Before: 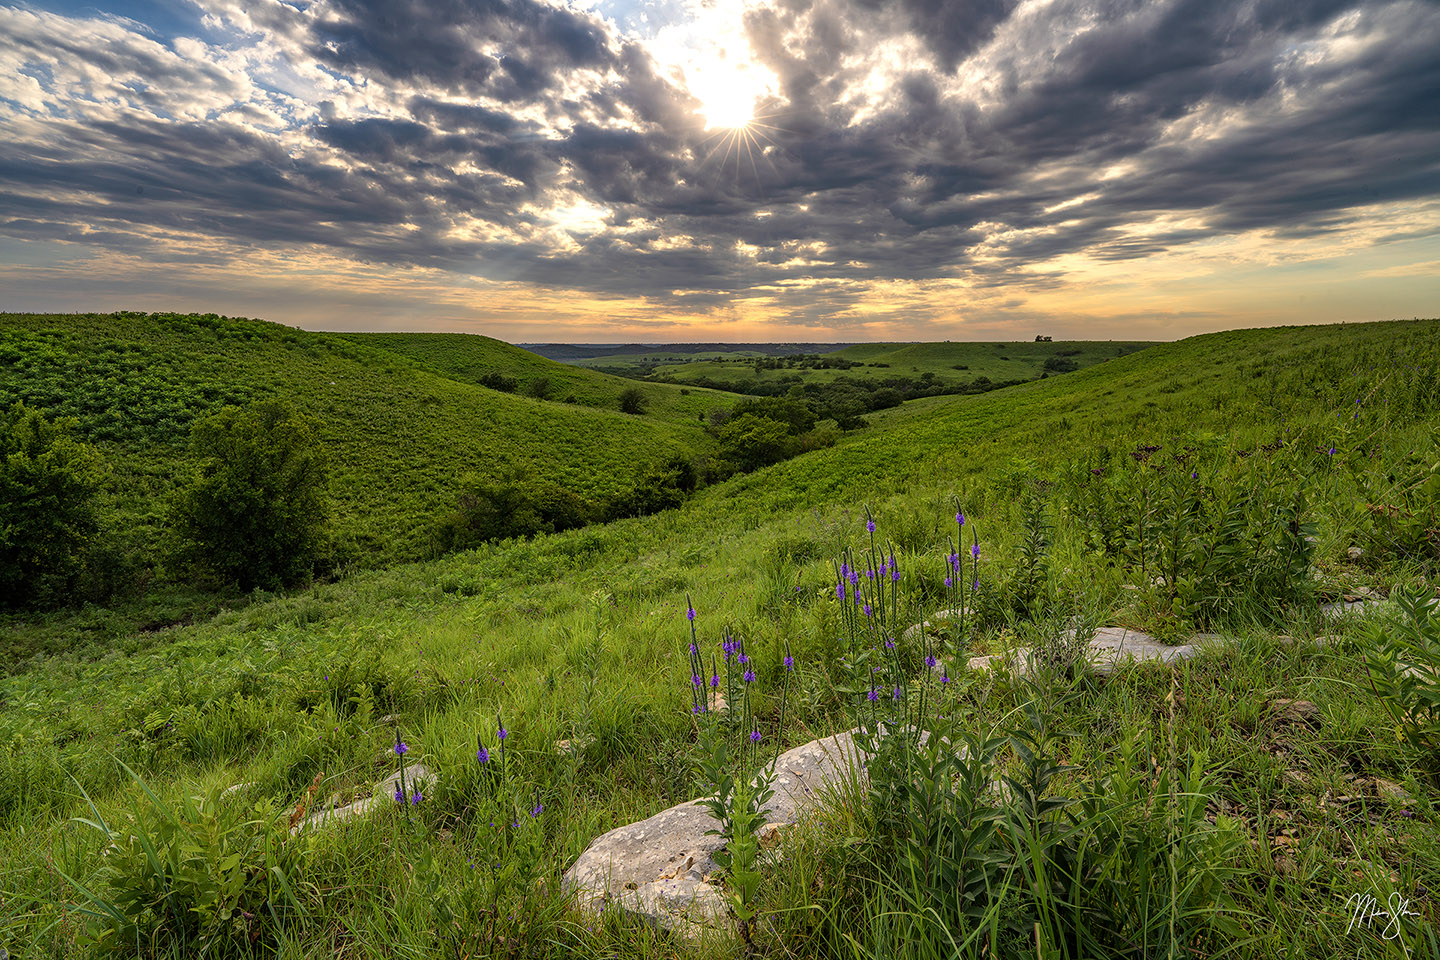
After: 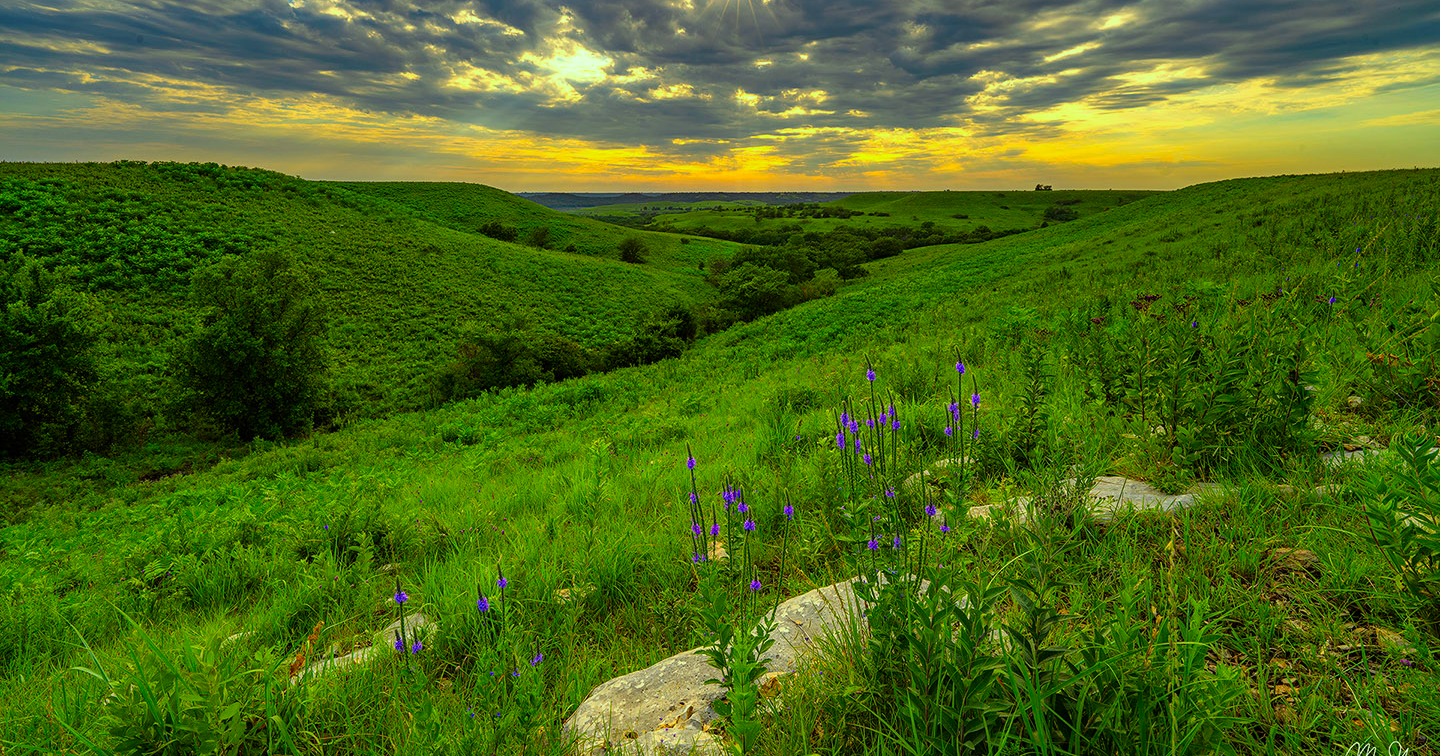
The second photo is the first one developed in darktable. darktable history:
crop and rotate: top 15.798%, bottom 5.406%
color correction: highlights a* -10.94, highlights b* 9.93, saturation 1.72
